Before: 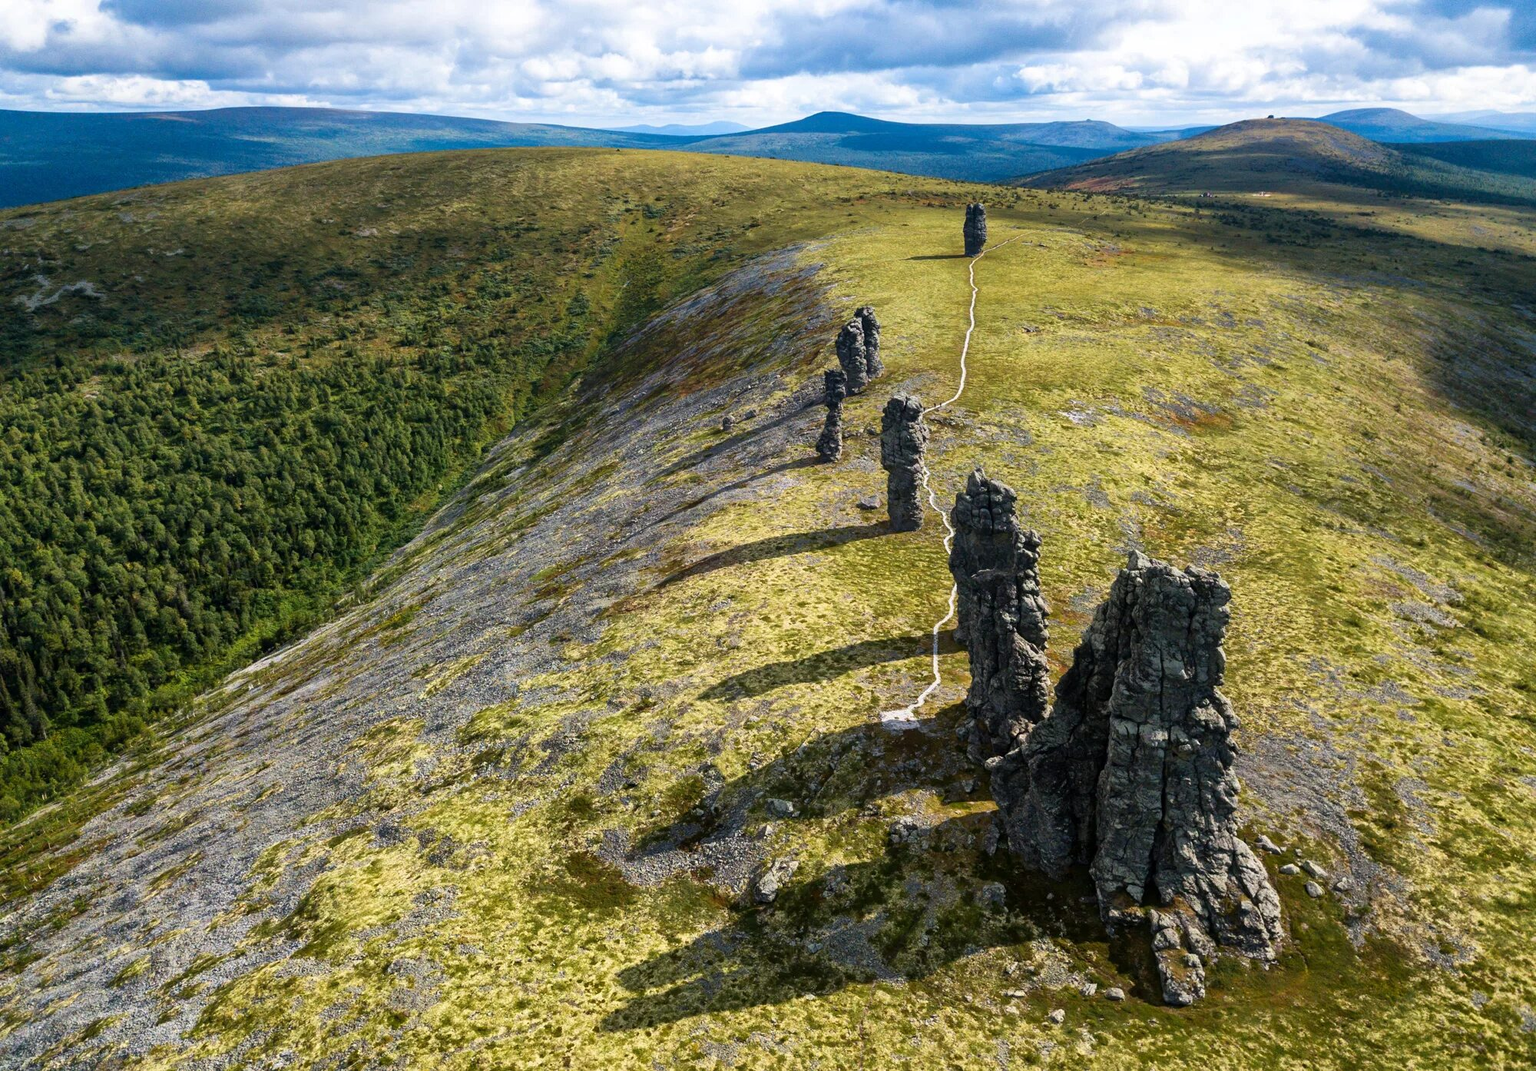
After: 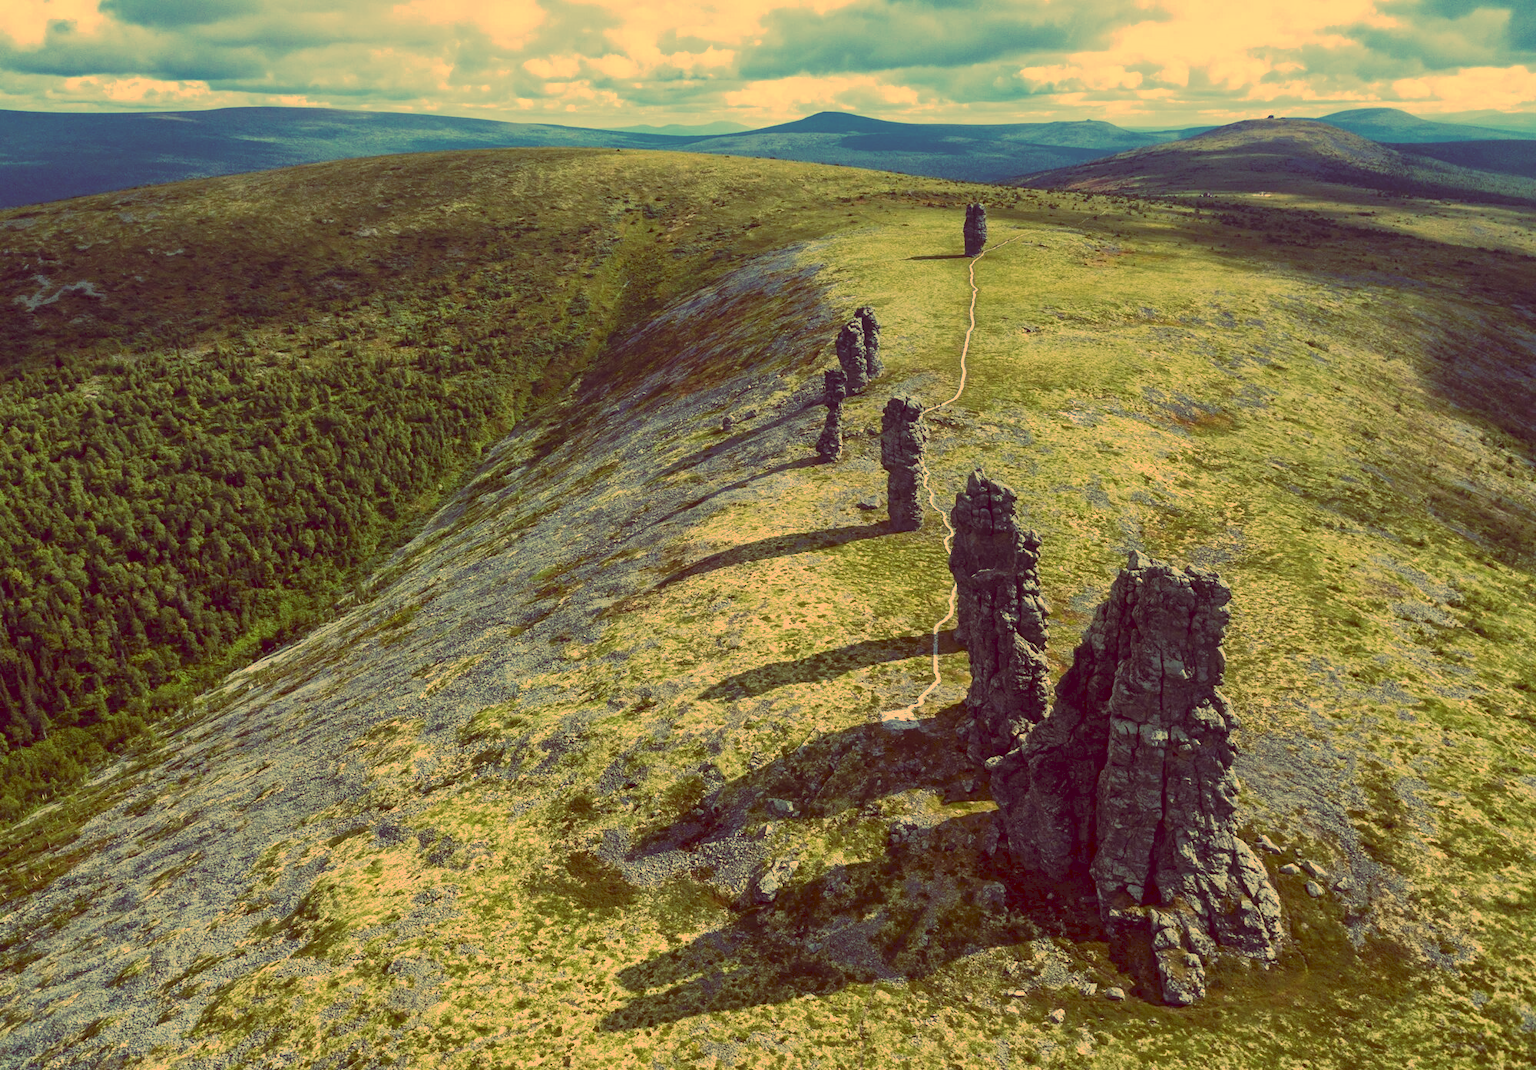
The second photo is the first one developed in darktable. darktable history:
tone curve: curves: ch0 [(0, 0) (0.003, 0.08) (0.011, 0.088) (0.025, 0.104) (0.044, 0.122) (0.069, 0.141) (0.1, 0.161) (0.136, 0.181) (0.177, 0.209) (0.224, 0.246) (0.277, 0.293) (0.335, 0.343) (0.399, 0.399) (0.468, 0.464) (0.543, 0.54) (0.623, 0.616) (0.709, 0.694) (0.801, 0.757) (0.898, 0.821) (1, 1)], preserve colors none
color look up table: target L [95.89, 95.69, 84.35, 82.19, 78.05, 77.74, 75.71, 74.8, 68.22, 67.8, 58.08, 51.1, 35.39, 25.62, 4.434, 203.49, 92.23, 87.82, 75.85, 67.23, 56.99, 57.35, 55.02, 51.58, 26, 8.397, 95.71, 81.36, 77.9, 71.64, 69.22, 63.9, 63.09, 59.41, 43.64, 44.83, 40.08, 33.14, 32.52, 22.17, 10.18, 7.291, 82.74, 71.99, 68.33, 57.06, 51.61, 40.53, 35.04], target a [18.64, 15.25, -30.49, -35.03, -72.1, -22.78, -58.61, -16.69, -11.63, -49.45, -29.8, -39.44, -0.968, -9.278, 28.82, 0, 26.24, 19.79, 46.37, 11.95, -0.175, 25.25, 86.19, 46.35, 56.41, 42.21, 21.28, 41.91, 3.304, 30.93, -5.201, -6.79, 62, 85.79, -3.571, 73, 40.15, 64.45, 23.88, 18.83, 52.35, 42.68, -53.4, -54.22, -40.08, -36.73, -24.41, -8.784, -0.711], target b [58.14, 103.84, 72.71, 47.86, 56.12, 32.45, 31.18, 78.96, 46.22, 70.12, 56.04, 49.12, 53.64, 27.54, 7.418, -0.002, 69.45, 50.61, 45.18, 67.64, 25.18, 19.39, 25.86, 72.05, 31.04, 13.74, 54.28, 36.82, 31.07, 20.47, 16.33, 18.6, 20.59, 5.198, -23.59, -6.509, -7.613, -33.54, -29.37, -27.77, -60.43, -28.89, 33.33, 19.56, 12.01, 11.96, -3.921, -20.36, 2.621], num patches 49
